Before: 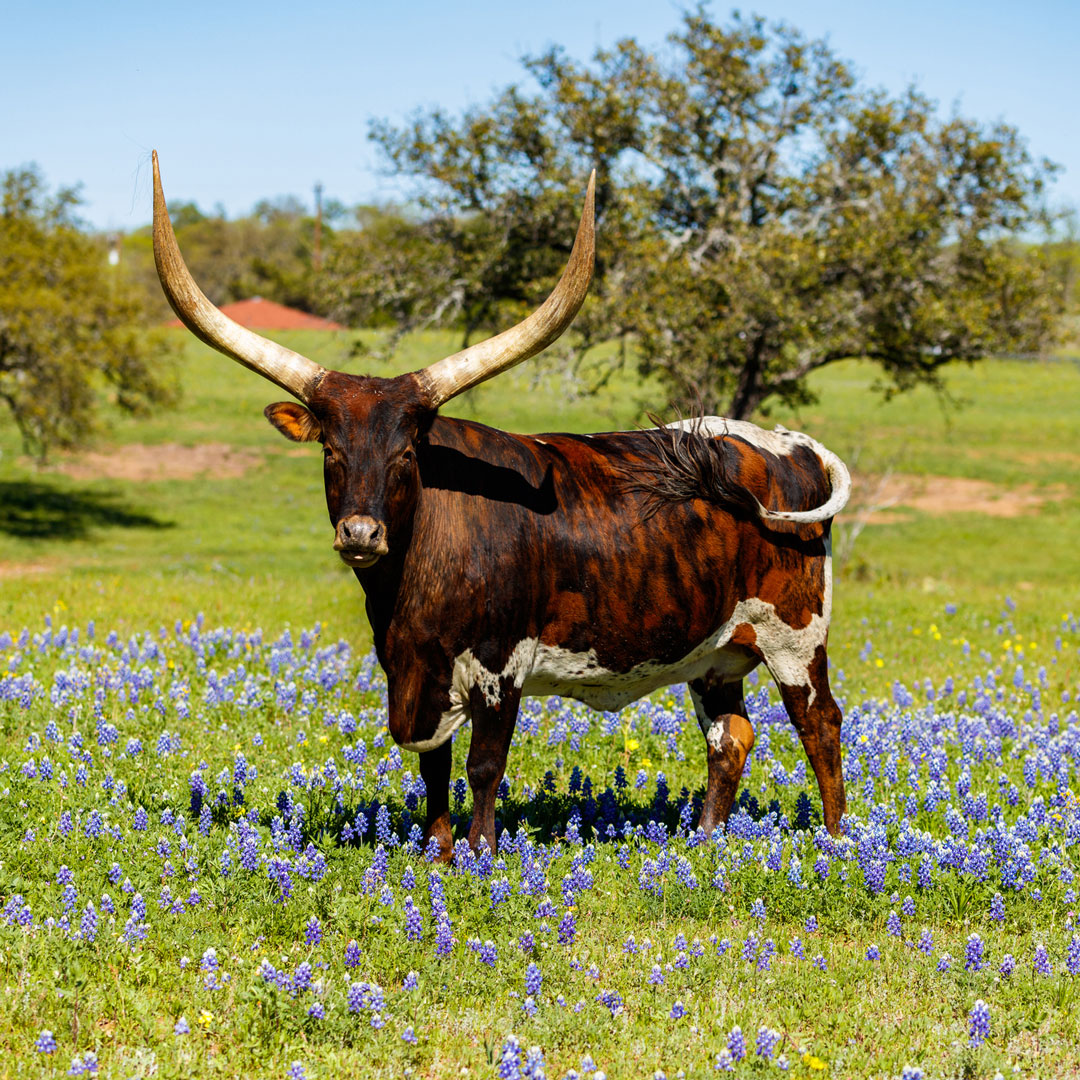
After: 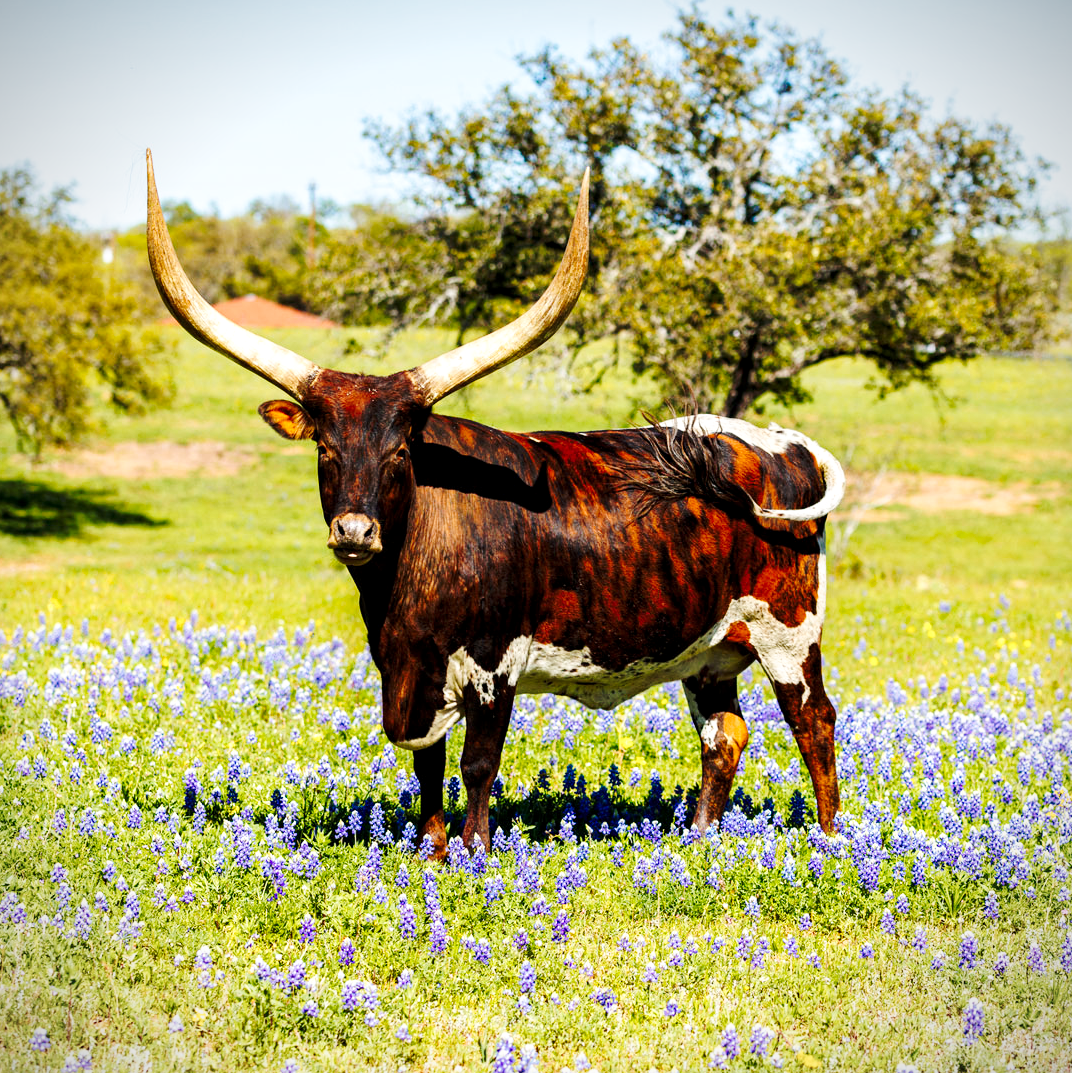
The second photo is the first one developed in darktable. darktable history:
vignetting: fall-off start 92.12%, brightness -0.455, saturation -0.298
tone curve: curves: ch0 [(0, 0) (0.003, 0.003) (0.011, 0.012) (0.025, 0.026) (0.044, 0.046) (0.069, 0.072) (0.1, 0.104) (0.136, 0.141) (0.177, 0.185) (0.224, 0.247) (0.277, 0.335) (0.335, 0.447) (0.399, 0.539) (0.468, 0.636) (0.543, 0.723) (0.623, 0.803) (0.709, 0.873) (0.801, 0.936) (0.898, 0.978) (1, 1)], preserve colors none
local contrast: highlights 103%, shadows 101%, detail 120%, midtone range 0.2
crop and rotate: left 0.728%, top 0.335%, bottom 0.281%
